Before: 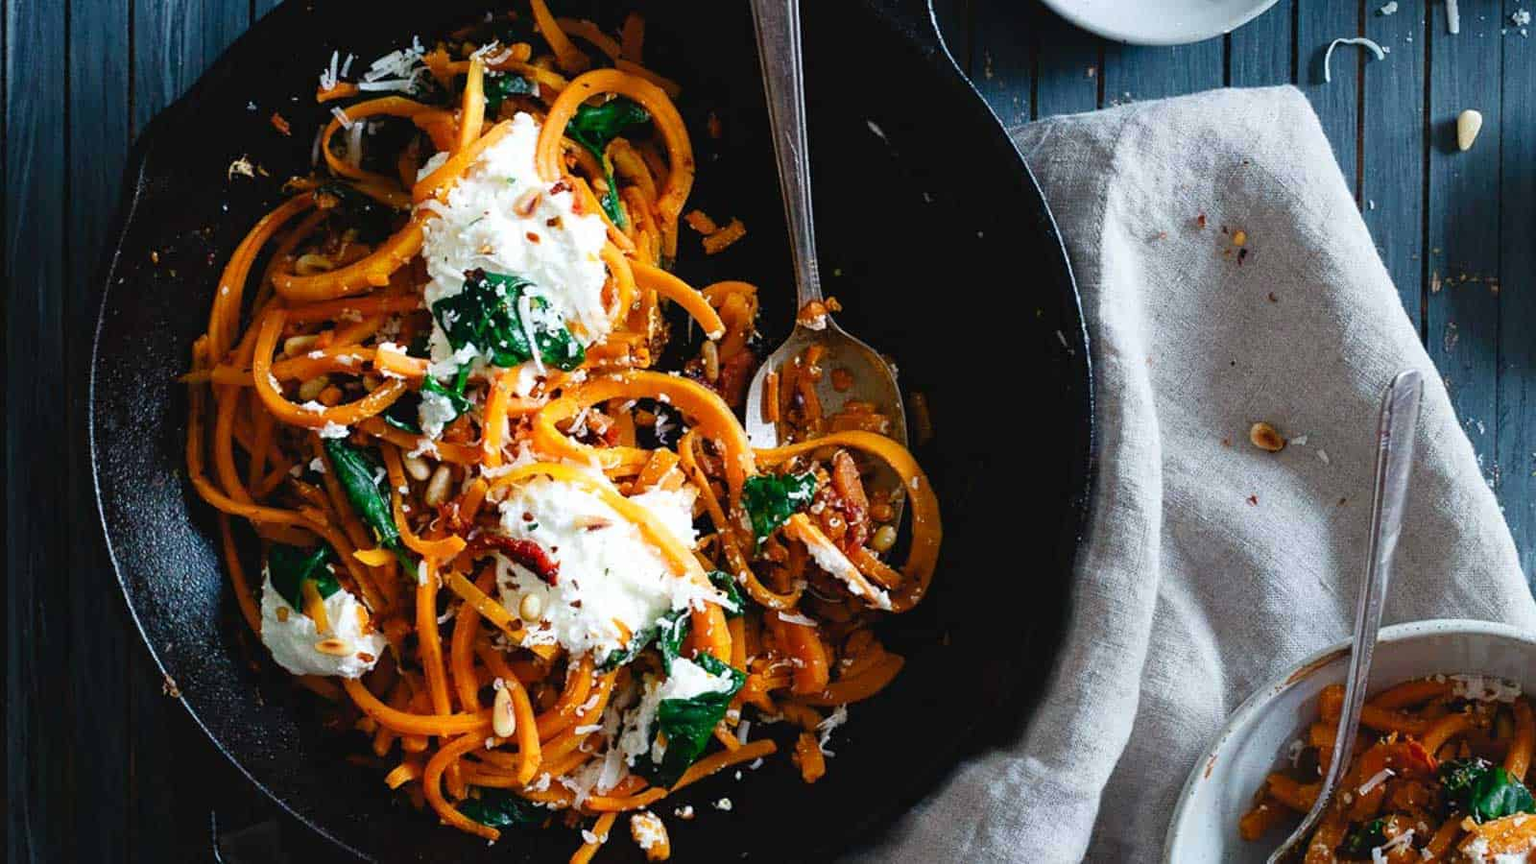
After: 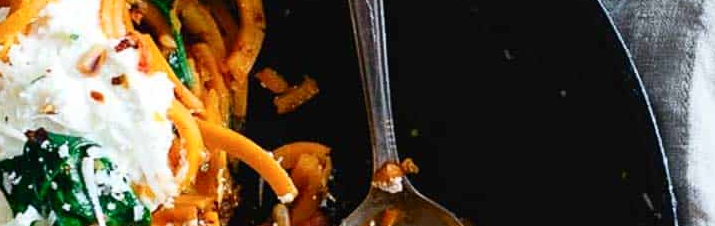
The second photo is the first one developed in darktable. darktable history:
contrast brightness saturation: contrast 0.14
crop: left 28.64%, top 16.832%, right 26.637%, bottom 58.055%
